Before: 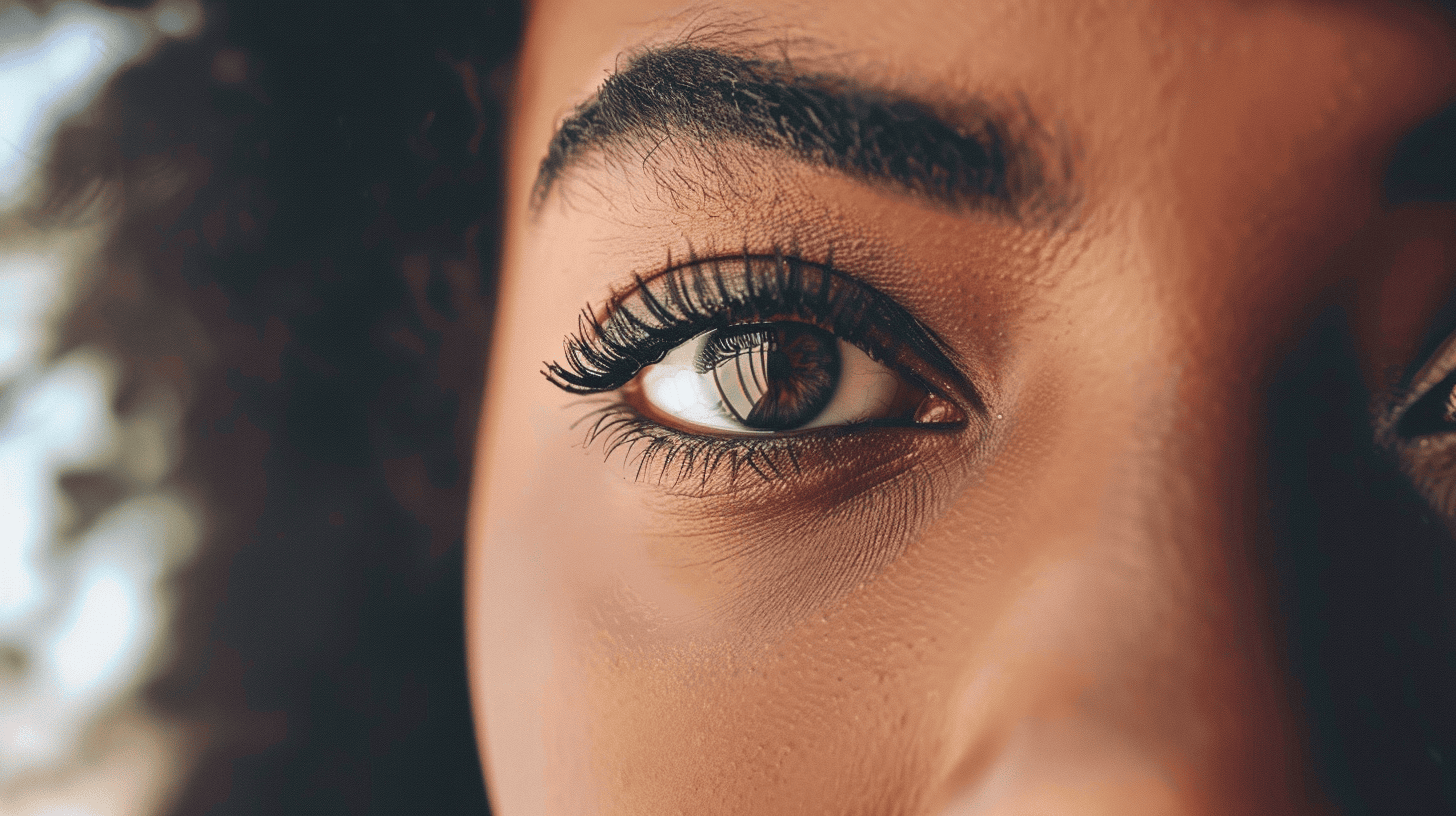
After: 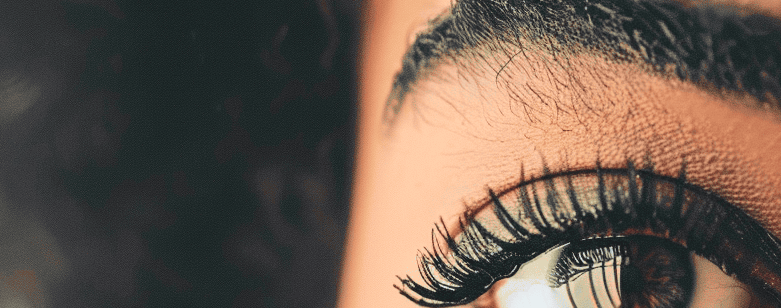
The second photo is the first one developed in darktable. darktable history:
tone curve: curves: ch0 [(0, 0.026) (0.104, 0.1) (0.233, 0.262) (0.398, 0.507) (0.498, 0.621) (0.65, 0.757) (0.835, 0.883) (1, 0.961)]; ch1 [(0, 0) (0.346, 0.307) (0.408, 0.369) (0.453, 0.457) (0.482, 0.476) (0.502, 0.498) (0.521, 0.503) (0.553, 0.554) (0.638, 0.646) (0.693, 0.727) (1, 1)]; ch2 [(0, 0) (0.366, 0.337) (0.434, 0.46) (0.485, 0.494) (0.5, 0.494) (0.511, 0.508) (0.537, 0.55) (0.579, 0.599) (0.663, 0.67) (1, 1)], color space Lab, independent channels, preserve colors none
crop: left 10.121%, top 10.631%, right 36.218%, bottom 51.526%
